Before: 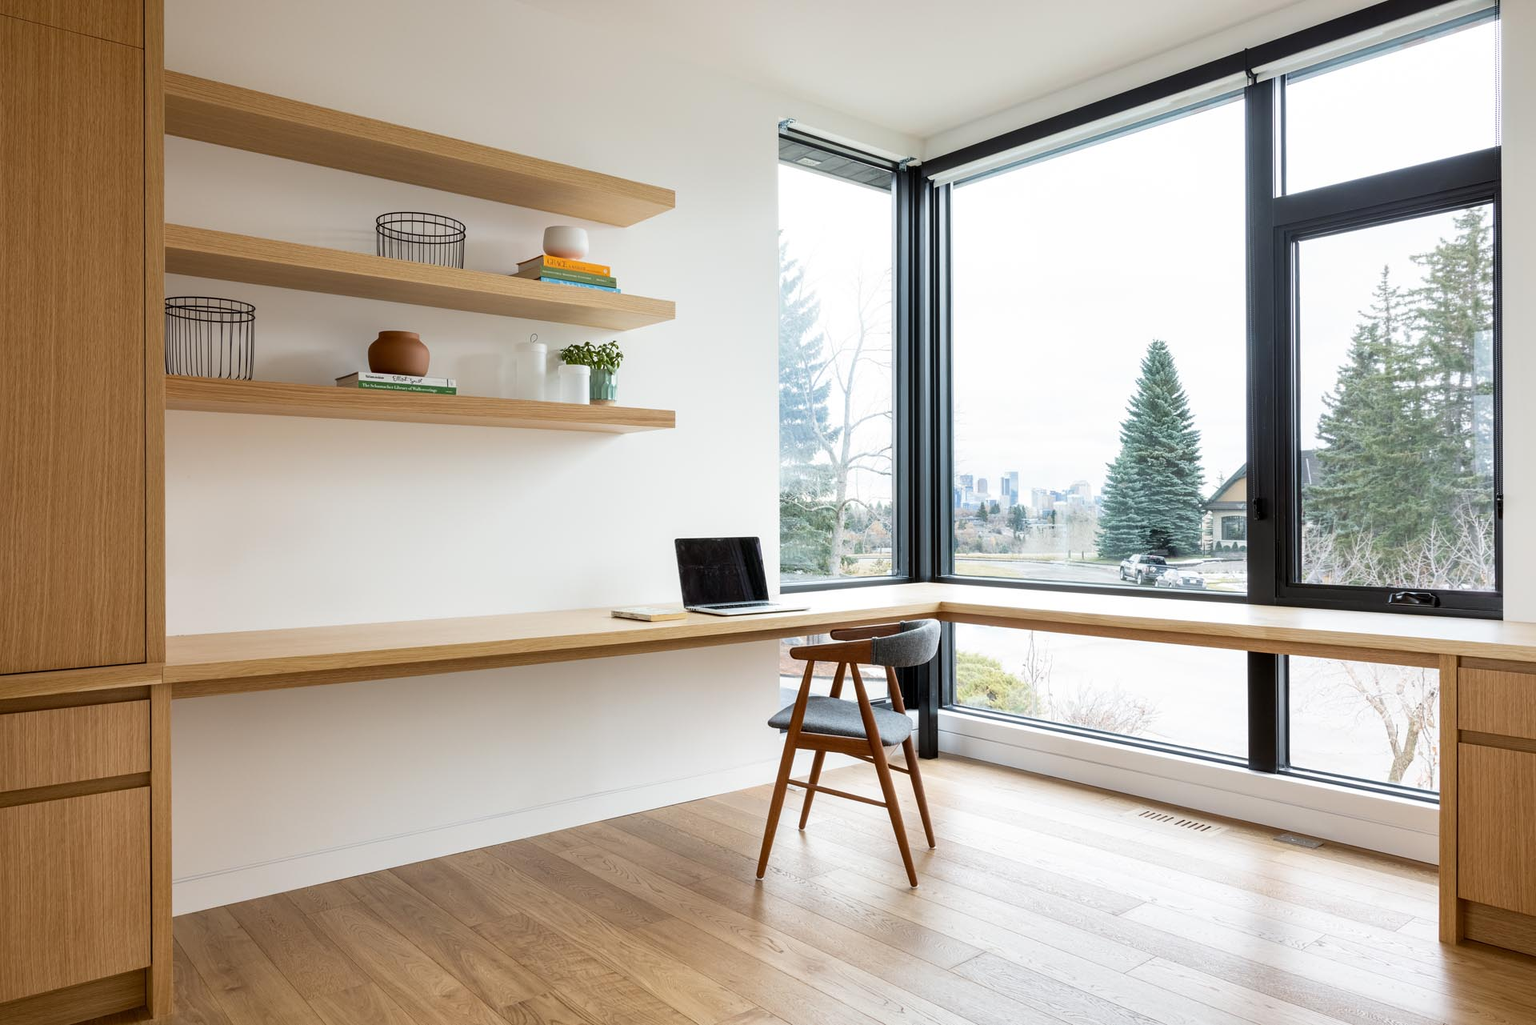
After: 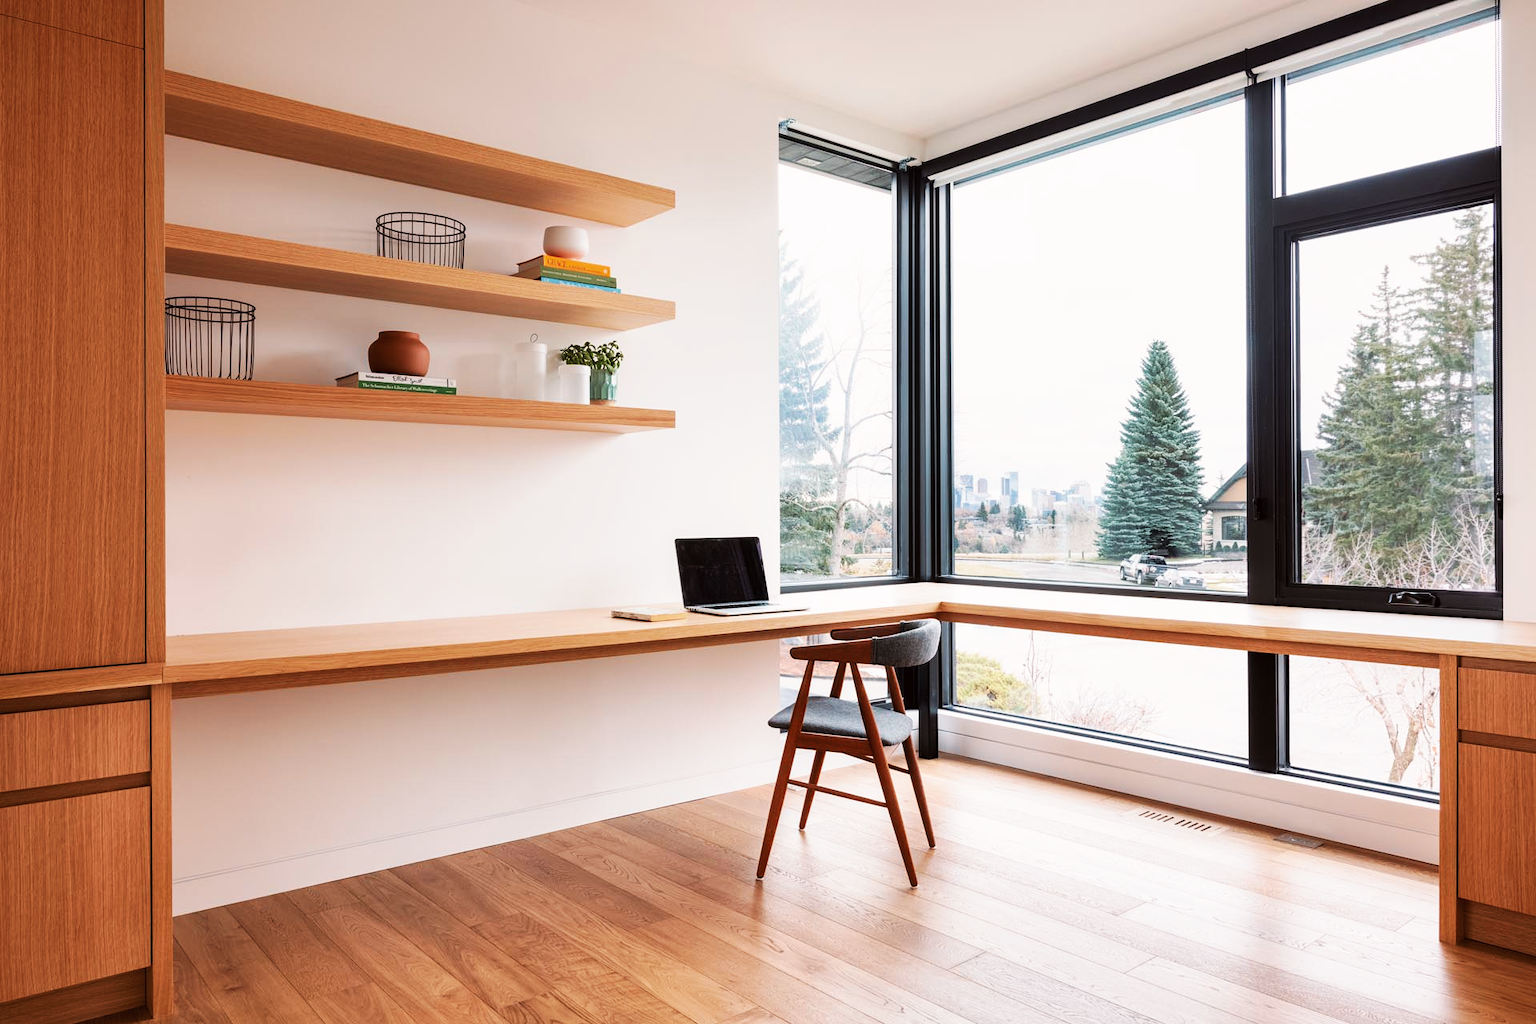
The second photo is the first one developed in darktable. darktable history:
tone curve: curves: ch0 [(0, 0) (0.003, 0.009) (0.011, 0.013) (0.025, 0.019) (0.044, 0.029) (0.069, 0.04) (0.1, 0.053) (0.136, 0.08) (0.177, 0.114) (0.224, 0.151) (0.277, 0.207) (0.335, 0.267) (0.399, 0.35) (0.468, 0.442) (0.543, 0.545) (0.623, 0.656) (0.709, 0.752) (0.801, 0.843) (0.898, 0.932) (1, 1)], preserve colors none
color look up table: target L [89.64, 91.02, 88.43, 88.61, 84.8, 73, 58.71, 57.59, 51.38, 40.83, 200.01, 83.45, 83.54, 74.97, 72.92, 66.51, 57, 59.99, 54.51, 45.47, 47.76, 31.35, 39.06, 28.32, 76.01, 78.85, 62.26, 63.58, 64.01, 55.85, 58.63, 55.44, 50.98, 43.61, 41.24, 48.9, 37.3, 42.44, 27.14, 15.29, 18.35, 12.68, 88.62, 79.67, 70.43, 60.03, 54.14, 47.1, 3.908], target a [-36.63, -10.16, -52.32, -20.43, -78.15, -60.63, -21.89, -37.51, -37.62, -12.46, 0, 8.085, 10.03, 29.54, 22.89, 18.06, 59.01, 16.51, 64.23, 43.59, 56.29, 11.67, 47.3, 38.92, 36.18, 19.18, 64.55, 8.226, 56.06, 68.2, 75.84, 55.97, 30.23, 4.32, 27.61, 59.51, 7.402, 53.88, 38.29, 11.87, 33.53, 22.15, -48.42, -41.95, -25.77, -11.55, -16.69, -22.75, -0.989], target b [57.33, 67.27, 23.45, 9.518, 68.28, 57.01, 41.73, 23.4, 36.58, 31.01, 0, 46.3, 12.29, 20.49, 59.79, 32.29, 26.1, 48.08, 54.88, 47.6, 51.07, 14.94, 32.62, 39.41, -10.65, -16.97, -26.5, -39.93, -24.72, -0.662, -40.3, 4.858, 4.922, -44.31, -73.35, -2.578, -16.97, -39.28, -49.54, -30.89, -12.08, 2.968, -9.265, -25.14, -38.69, -4.021, -22.21, -4.826, -1.148], num patches 49
